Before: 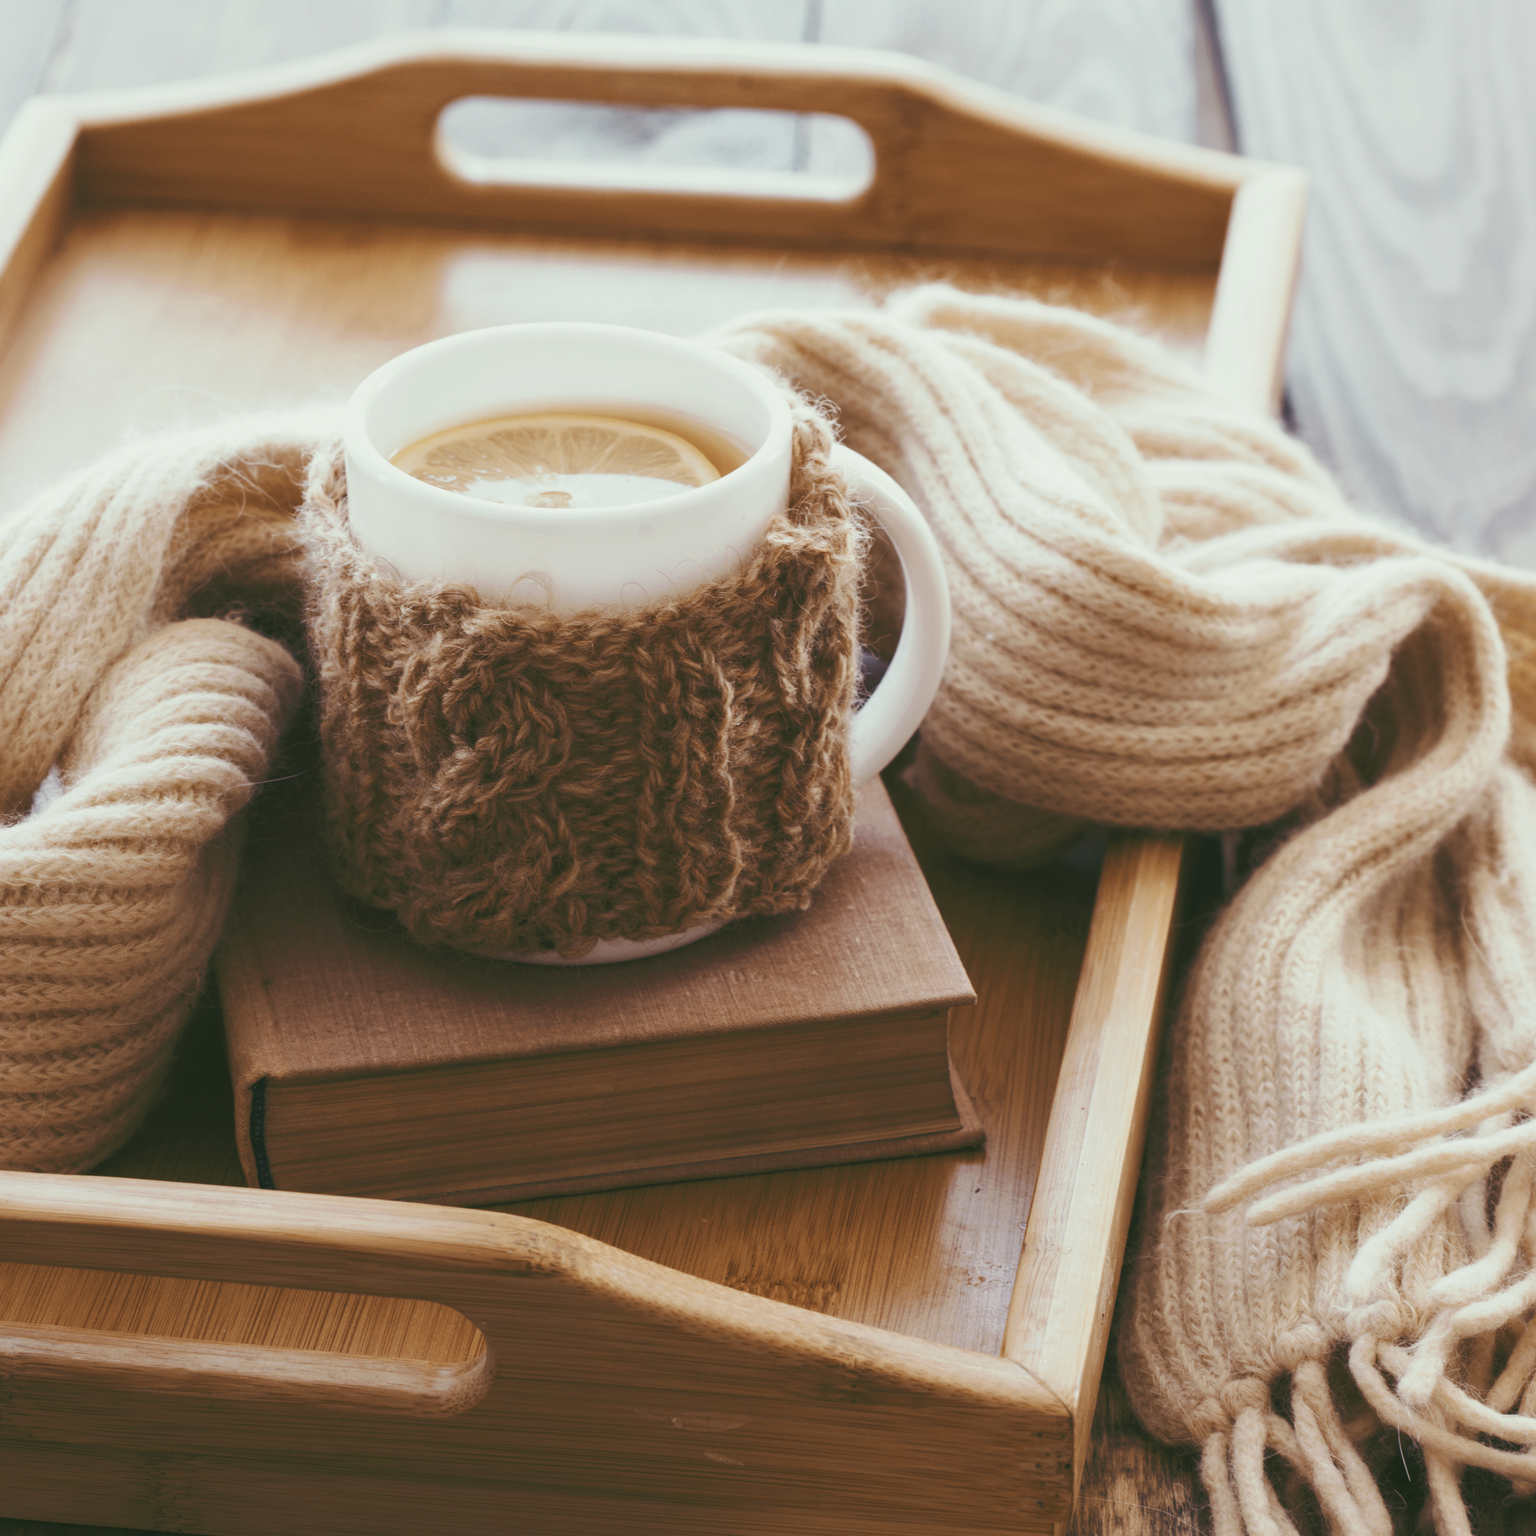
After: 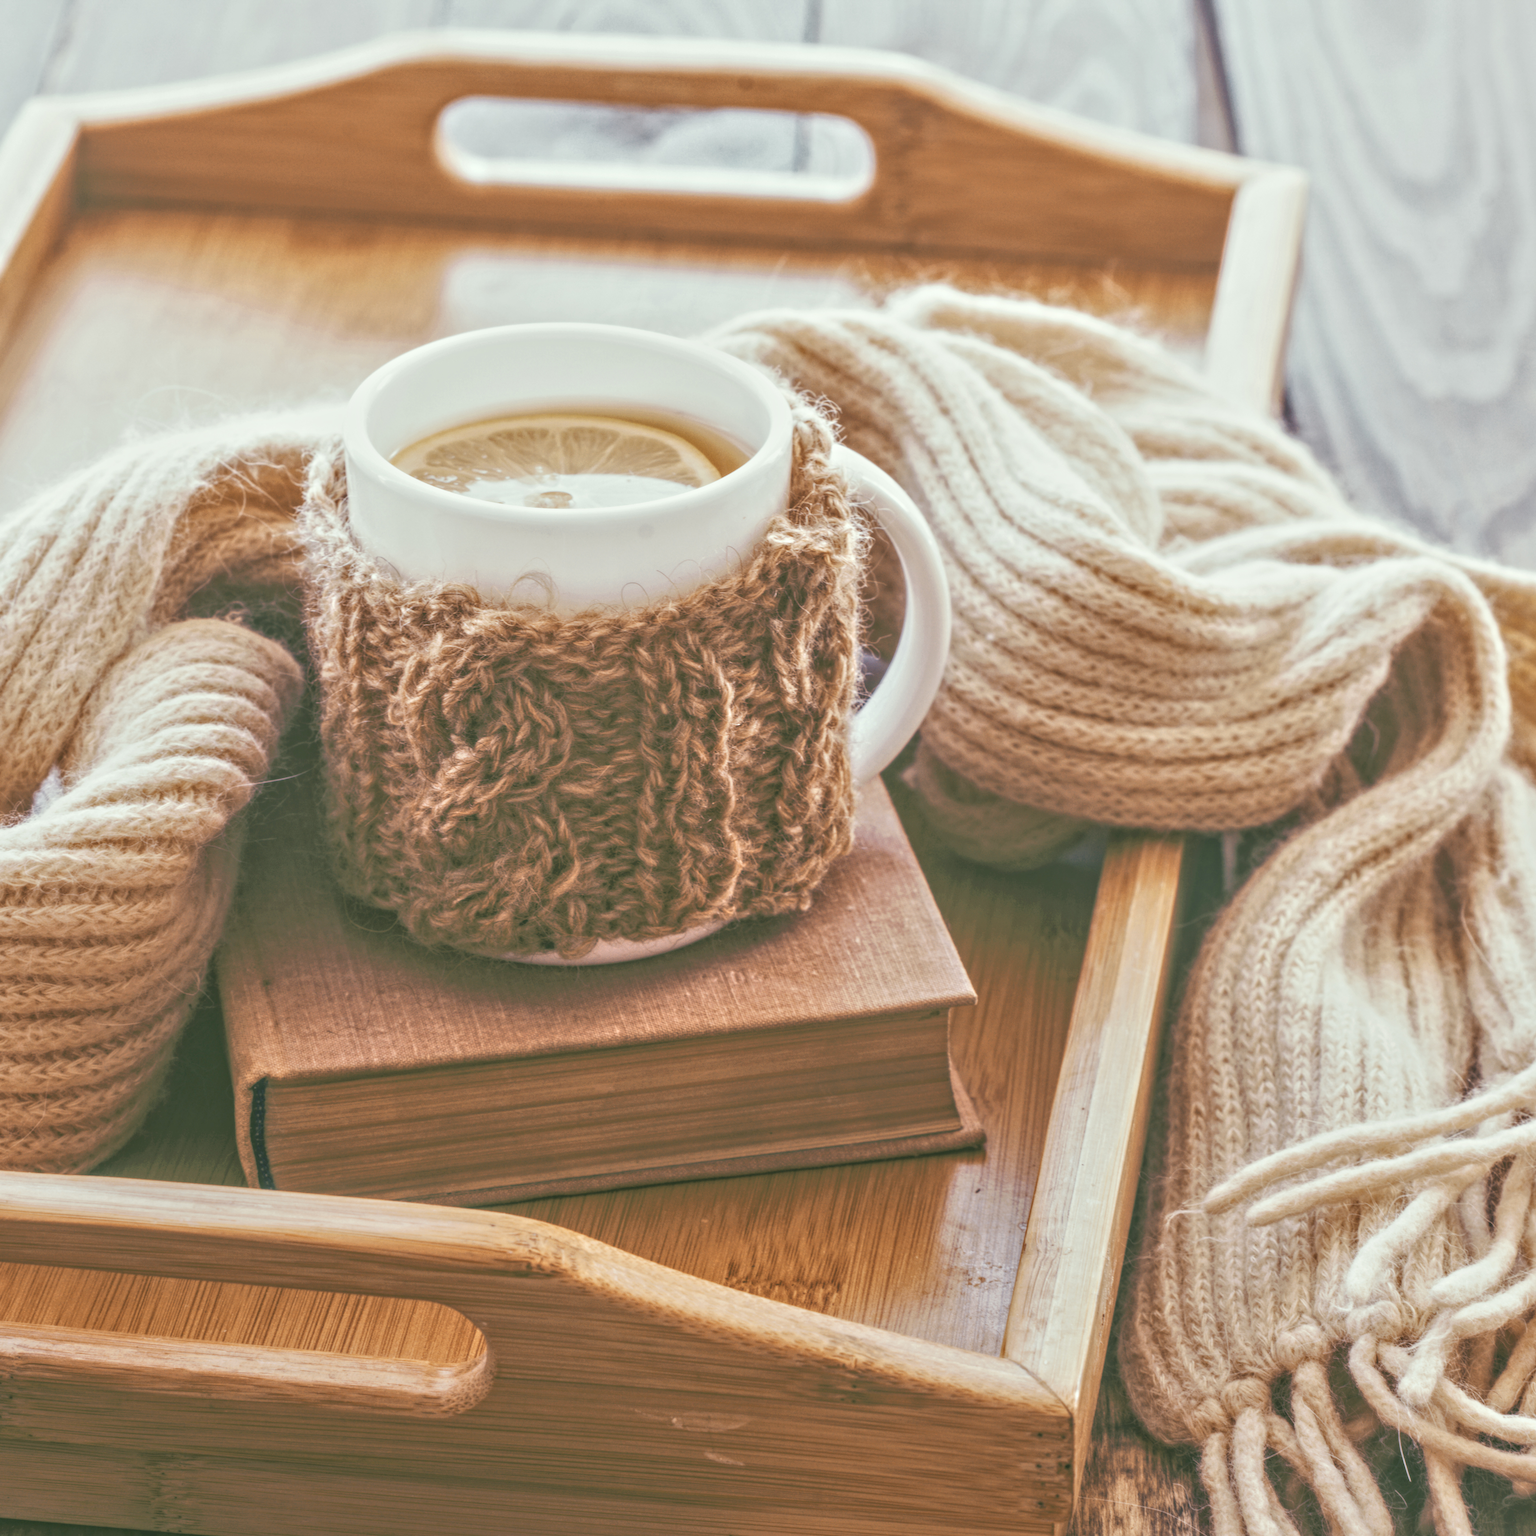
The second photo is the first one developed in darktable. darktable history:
tone equalizer: -7 EV 0.155 EV, -6 EV 0.561 EV, -5 EV 1.12 EV, -4 EV 1.31 EV, -3 EV 1.15 EV, -2 EV 0.6 EV, -1 EV 0.148 EV, smoothing diameter 24.84%, edges refinement/feathering 8.76, preserve details guided filter
exposure: black level correction 0.001, compensate highlight preservation false
contrast equalizer: octaves 7, y [[0.511, 0.558, 0.631, 0.632, 0.559, 0.512], [0.5 ×6], [0.507, 0.559, 0.627, 0.644, 0.647, 0.647], [0 ×6], [0 ×6]]
local contrast: highlights 72%, shadows 8%, midtone range 0.194
